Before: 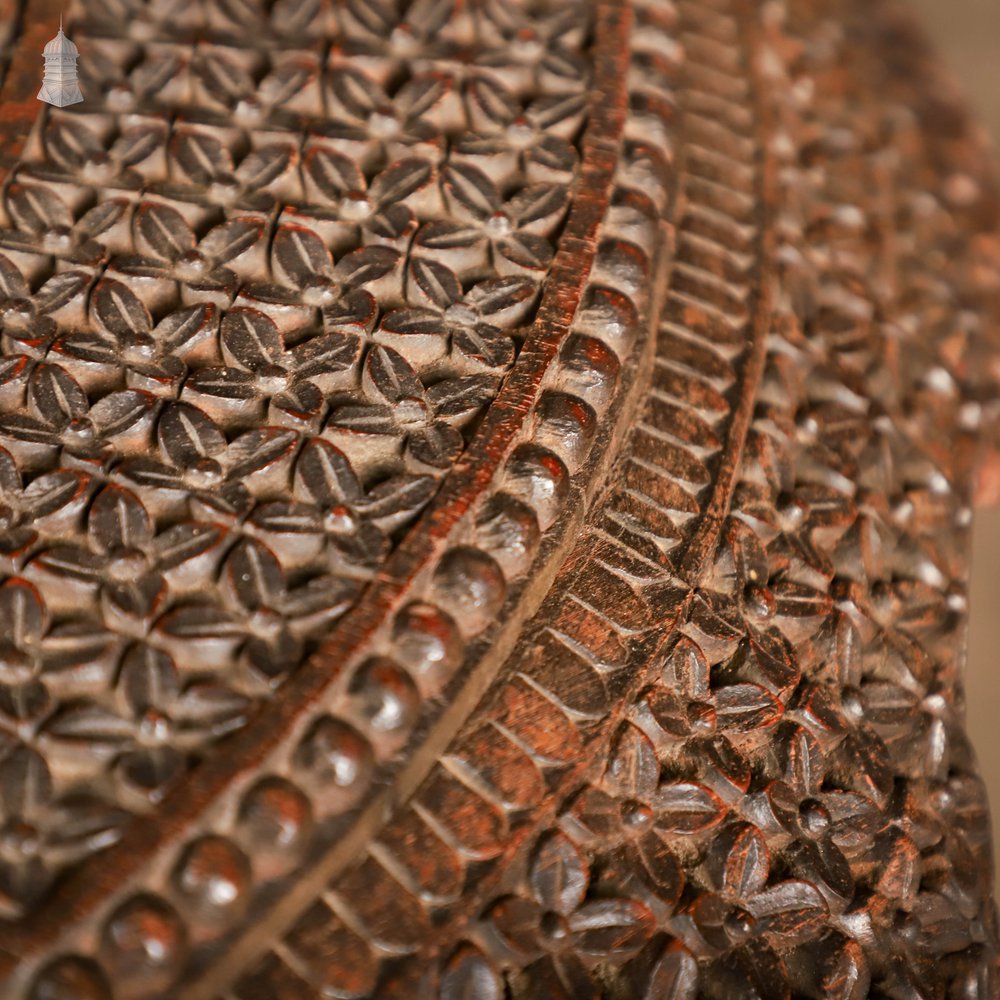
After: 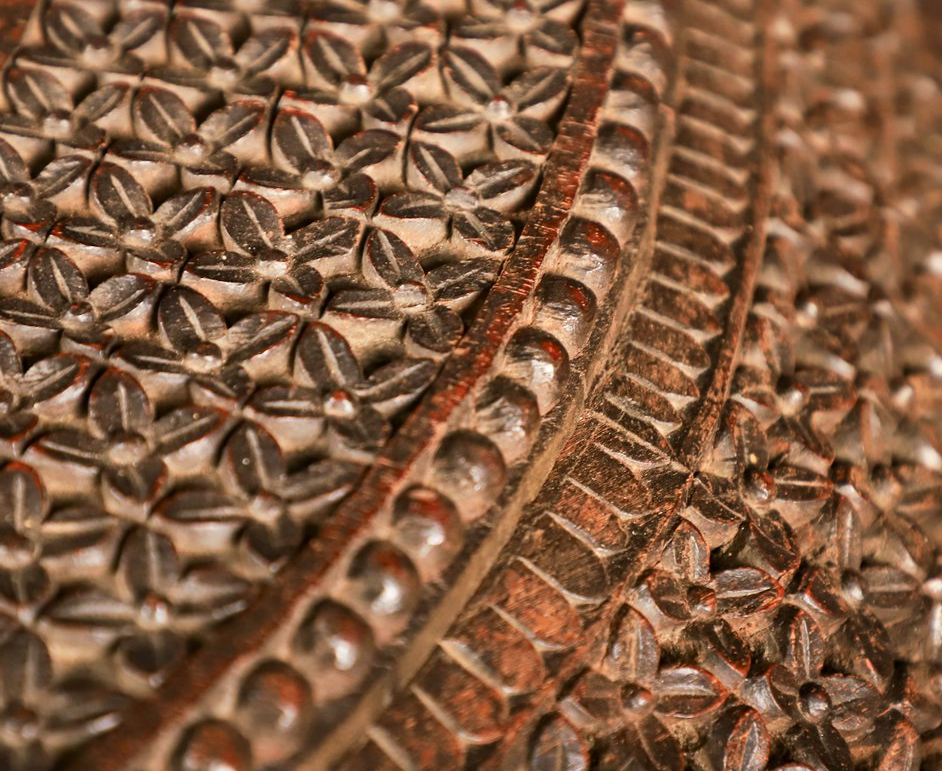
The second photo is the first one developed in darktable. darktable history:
contrast brightness saturation: contrast 0.15, brightness 0.05
velvia: on, module defaults
crop and rotate: angle 0.03°, top 11.643%, right 5.651%, bottom 11.189%
